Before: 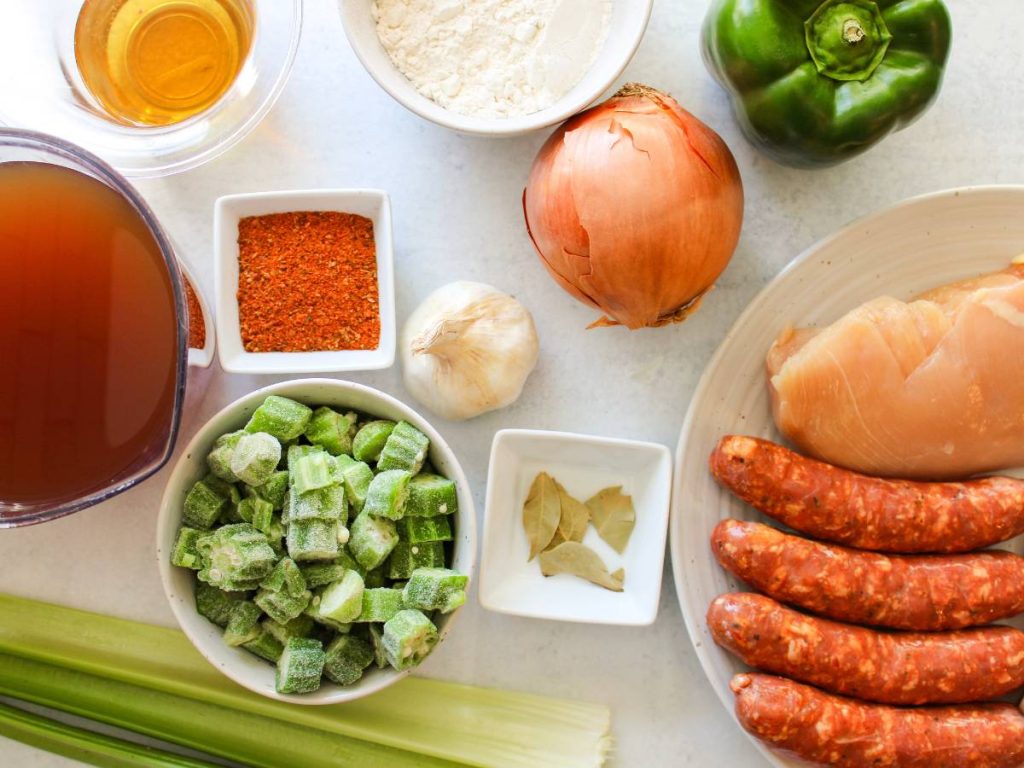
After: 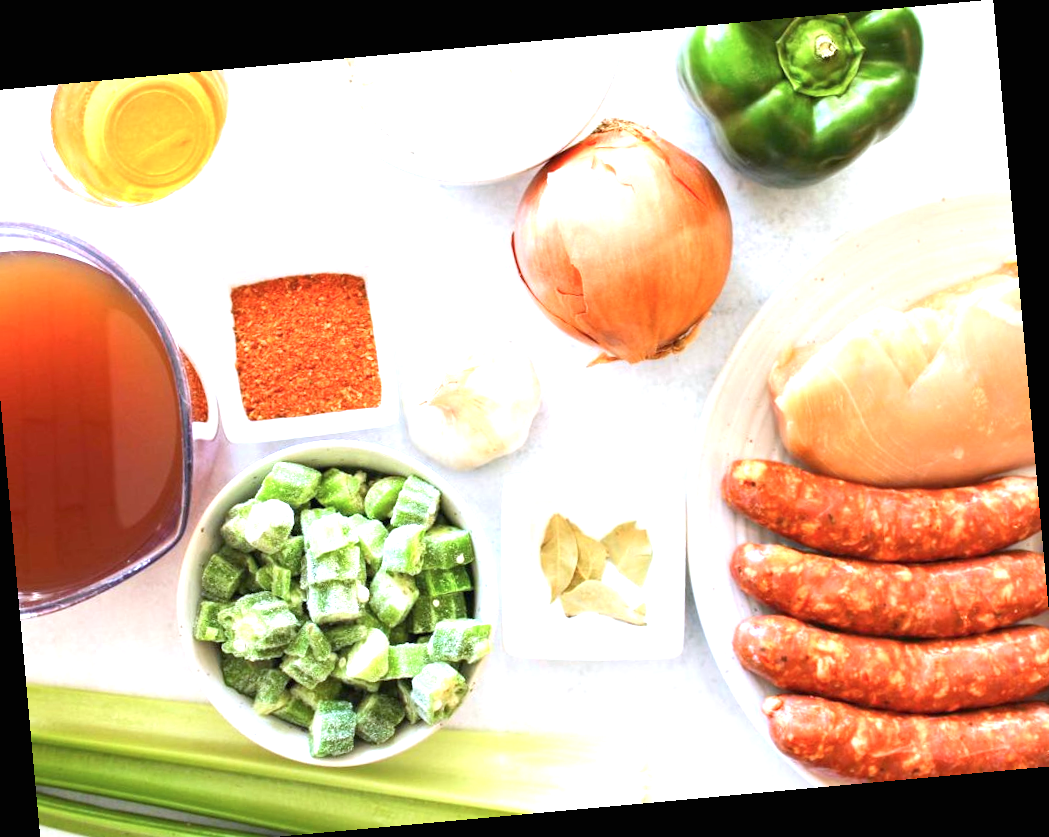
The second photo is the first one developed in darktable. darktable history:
rotate and perspective: rotation -5.2°, automatic cropping off
color calibration: illuminant as shot in camera, x 0.37, y 0.382, temperature 4313.32 K
crop and rotate: left 2.536%, right 1.107%, bottom 2.246%
exposure: black level correction 0, exposure 1.2 EV, compensate exposure bias true, compensate highlight preservation false
